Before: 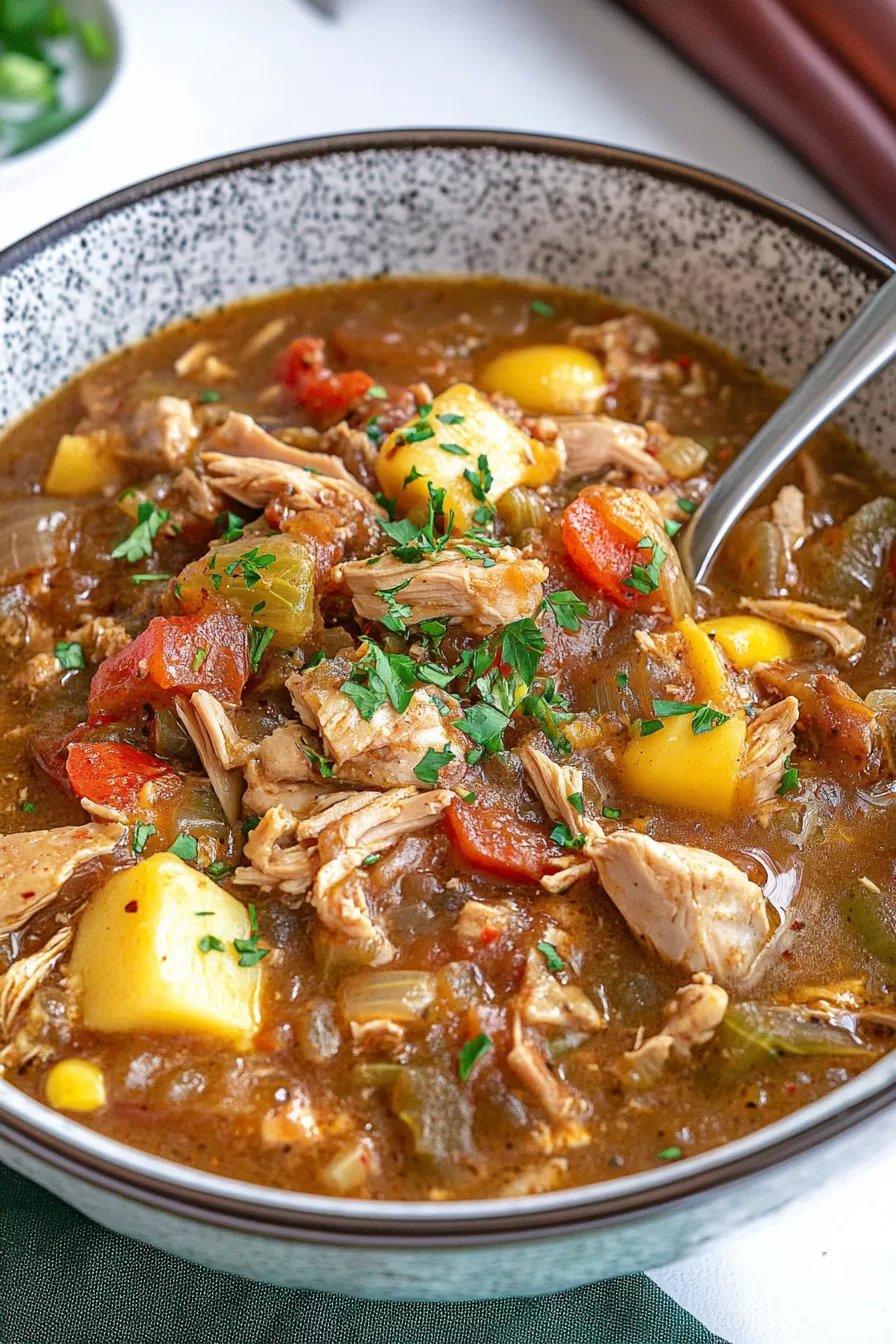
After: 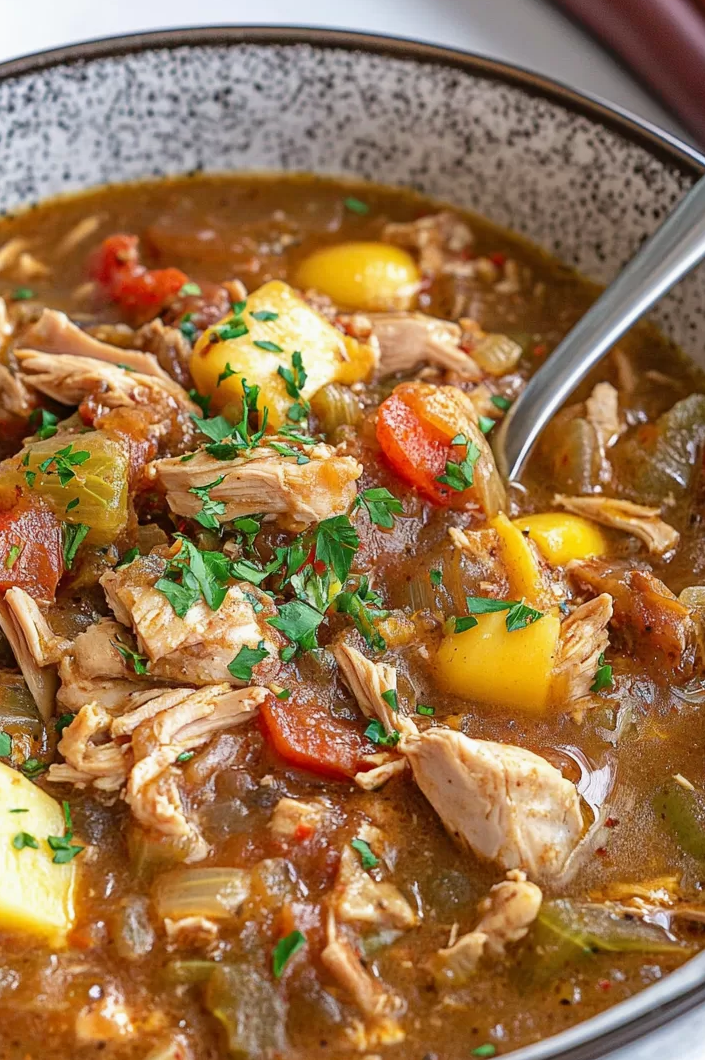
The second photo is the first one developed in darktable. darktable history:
exposure: exposure -0.051 EV, compensate highlight preservation false
crop and rotate: left 20.834%, top 7.724%, right 0.389%, bottom 13.361%
